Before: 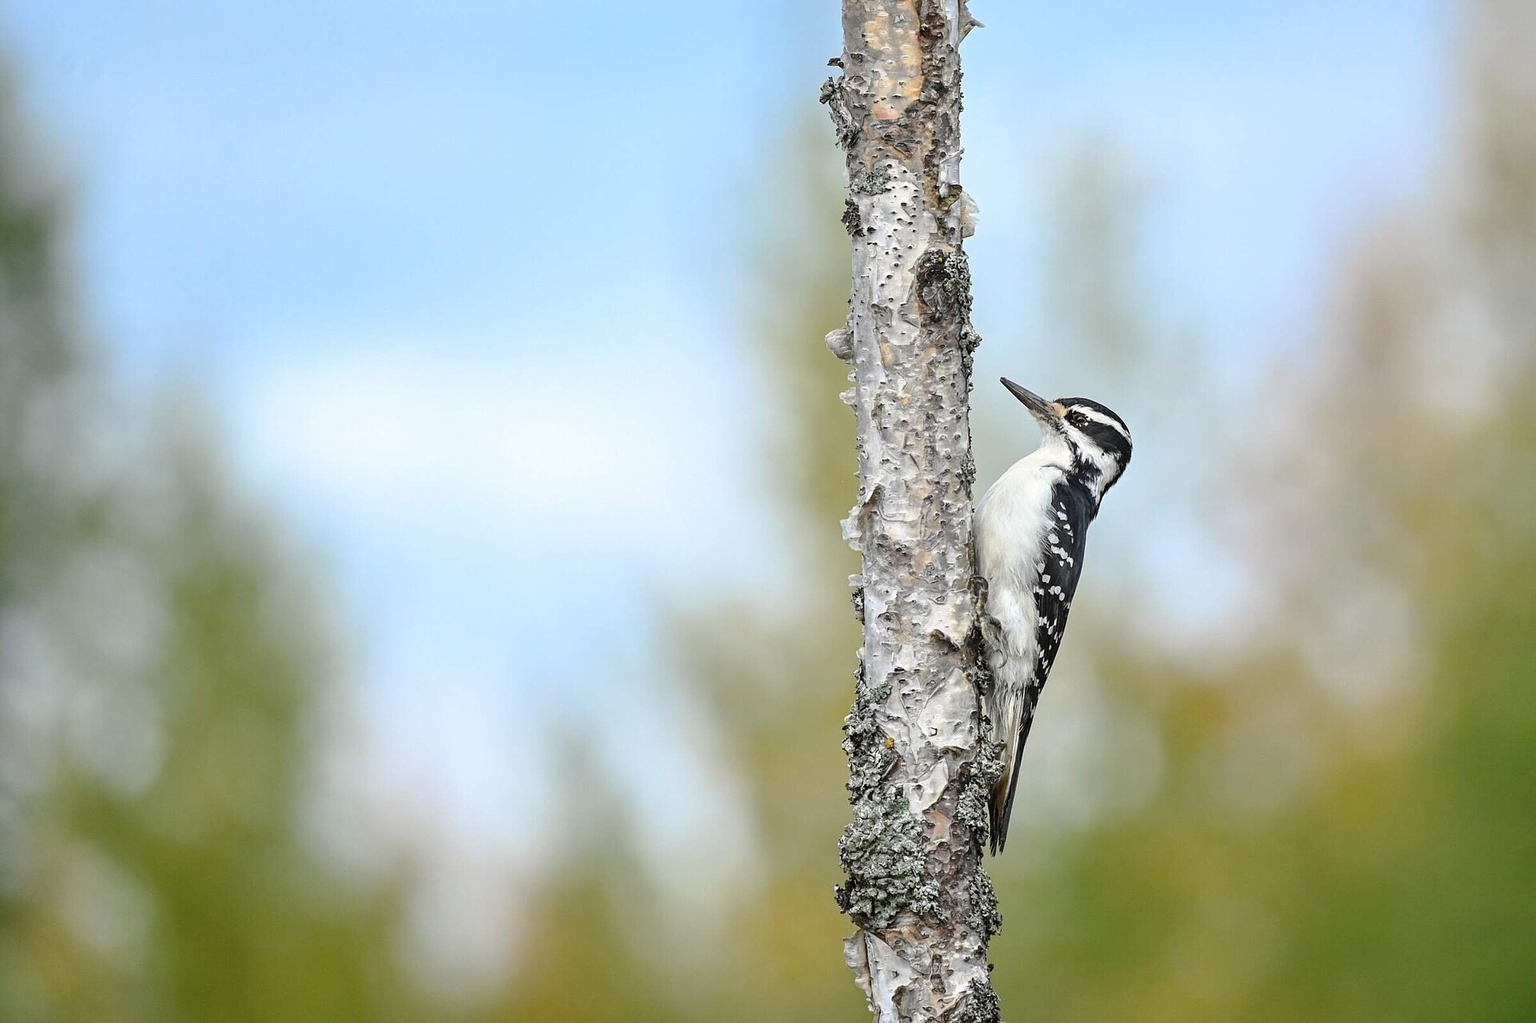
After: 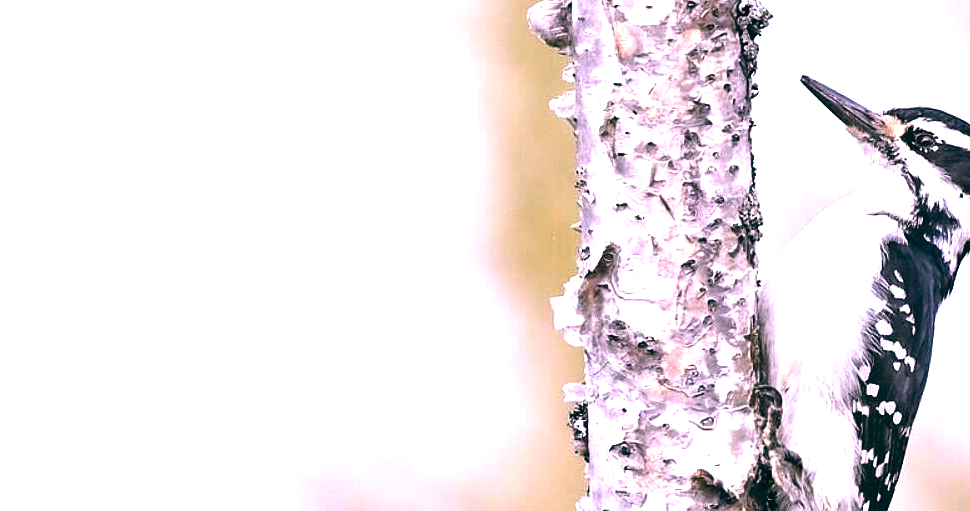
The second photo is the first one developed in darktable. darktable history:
color balance: lift [1.016, 0.983, 1, 1.017], gamma [0.78, 1.018, 1.043, 0.957], gain [0.786, 1.063, 0.937, 1.017], input saturation 118.26%, contrast 13.43%, contrast fulcrum 21.62%, output saturation 82.76%
exposure: black level correction 0, exposure 1.1 EV, compensate highlight preservation false
crop: left 31.751%, top 32.172%, right 27.8%, bottom 35.83%
white balance: red 1.066, blue 1.119
contrast equalizer: y [[0.514, 0.573, 0.581, 0.508, 0.5, 0.5], [0.5 ×6], [0.5 ×6], [0 ×6], [0 ×6]]
